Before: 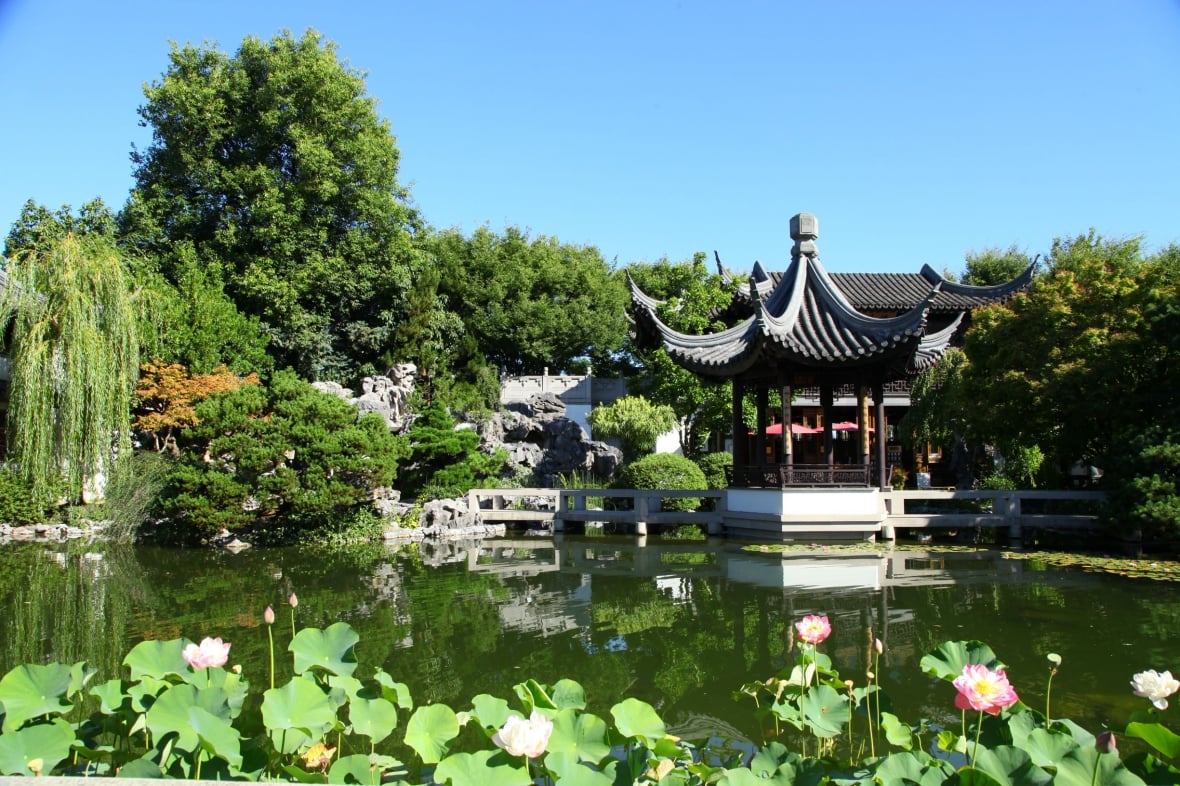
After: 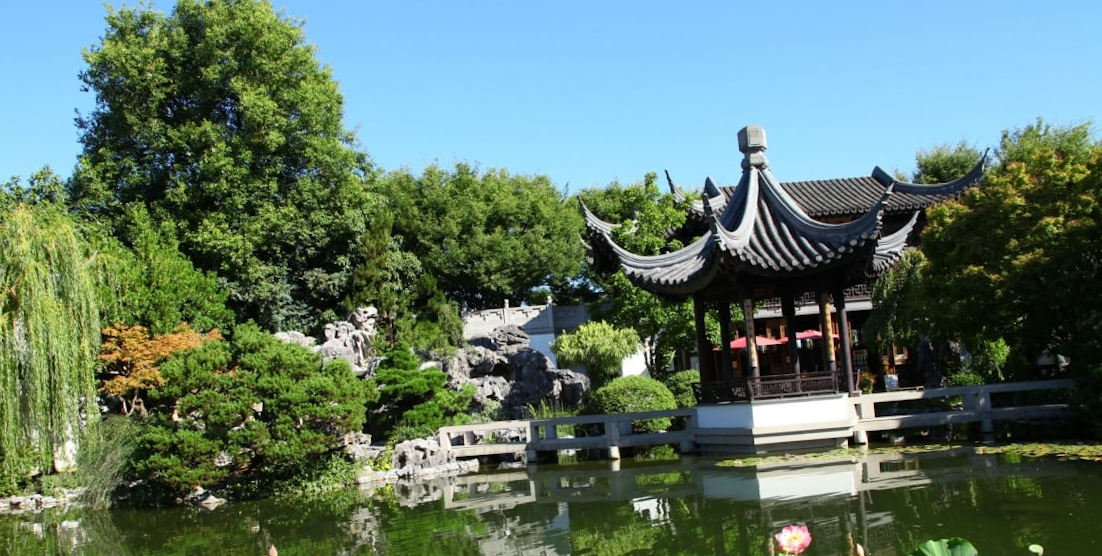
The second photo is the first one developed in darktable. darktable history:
rotate and perspective: rotation -4.57°, crop left 0.054, crop right 0.944, crop top 0.087, crop bottom 0.914
crop: top 5.667%, bottom 17.637%
